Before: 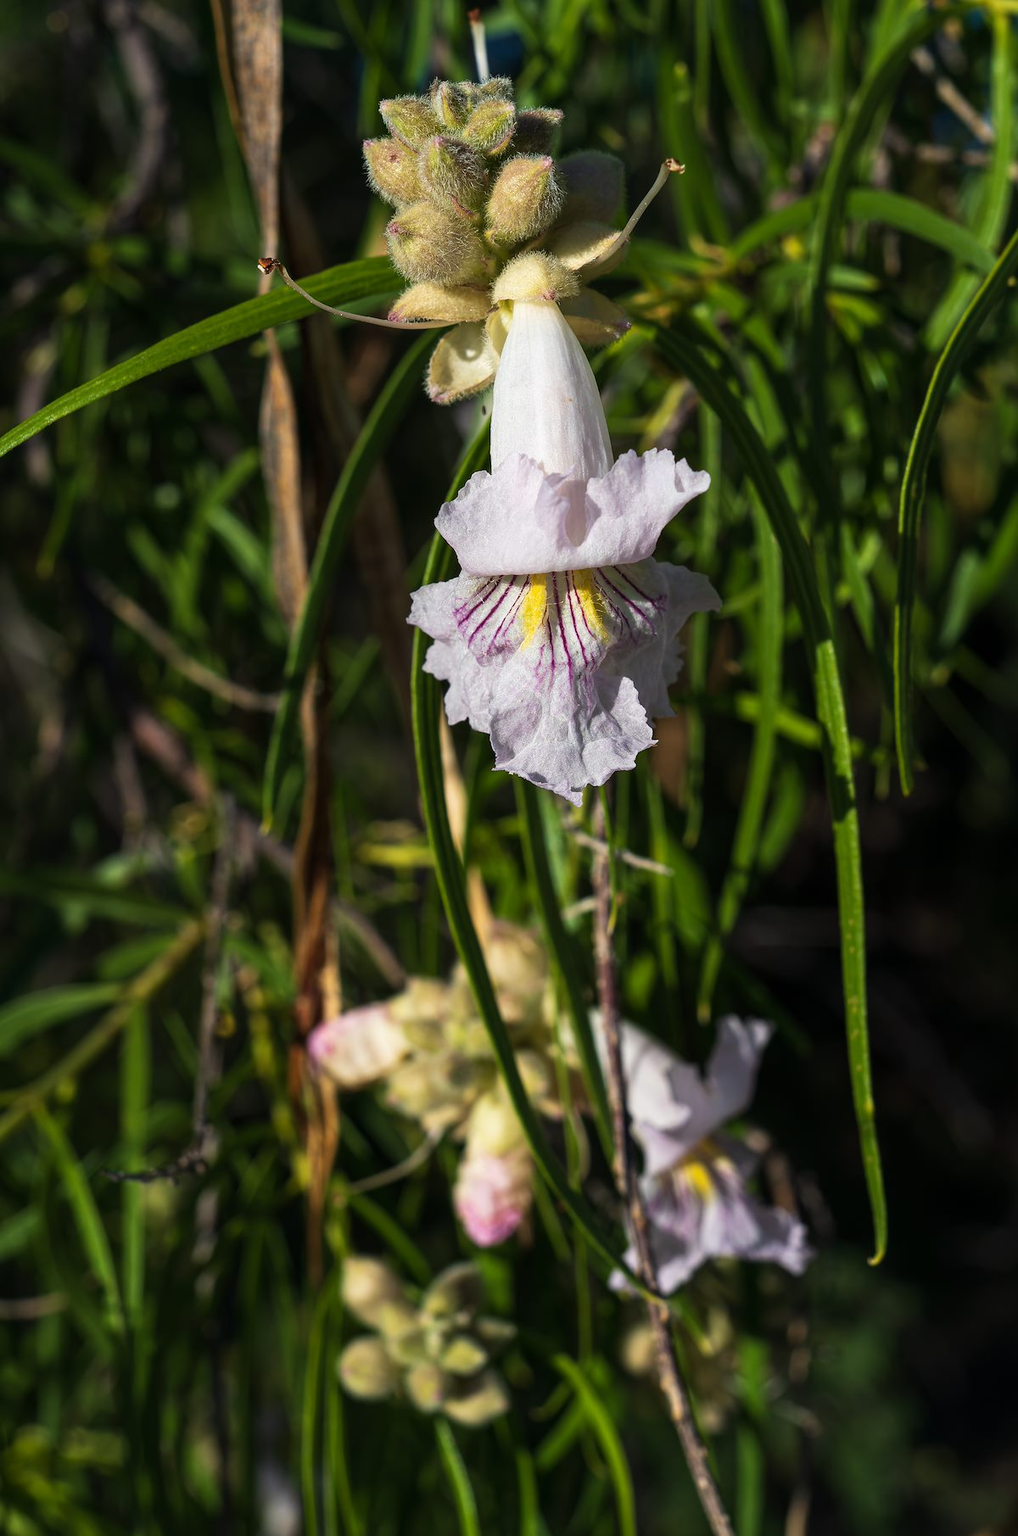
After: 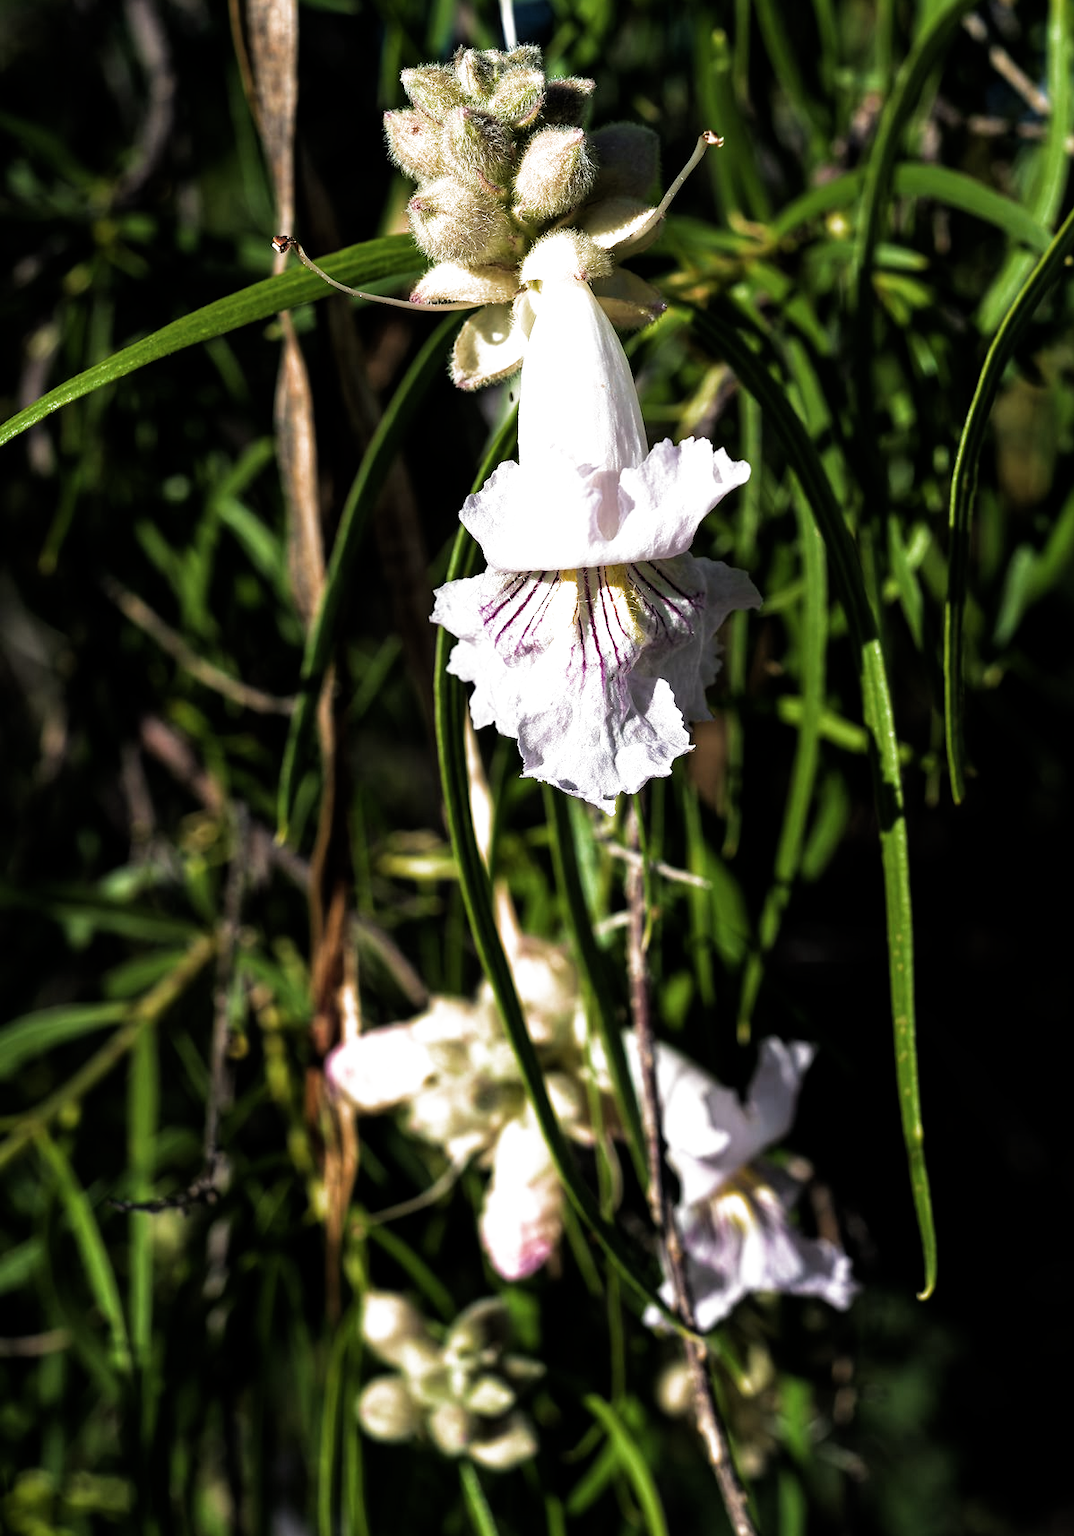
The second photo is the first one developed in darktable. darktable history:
crop and rotate: top 2.284%, bottom 3.034%
filmic rgb: black relative exposure -8.22 EV, white relative exposure 2.2 EV, threshold 5.99 EV, target white luminance 99.927%, hardness 7.05, latitude 75.42%, contrast 1.322, highlights saturation mix -2.1%, shadows ↔ highlights balance 29.94%, color science v4 (2020), iterations of high-quality reconstruction 0, enable highlight reconstruction true
exposure: black level correction 0, exposure 0.498 EV, compensate highlight preservation false
